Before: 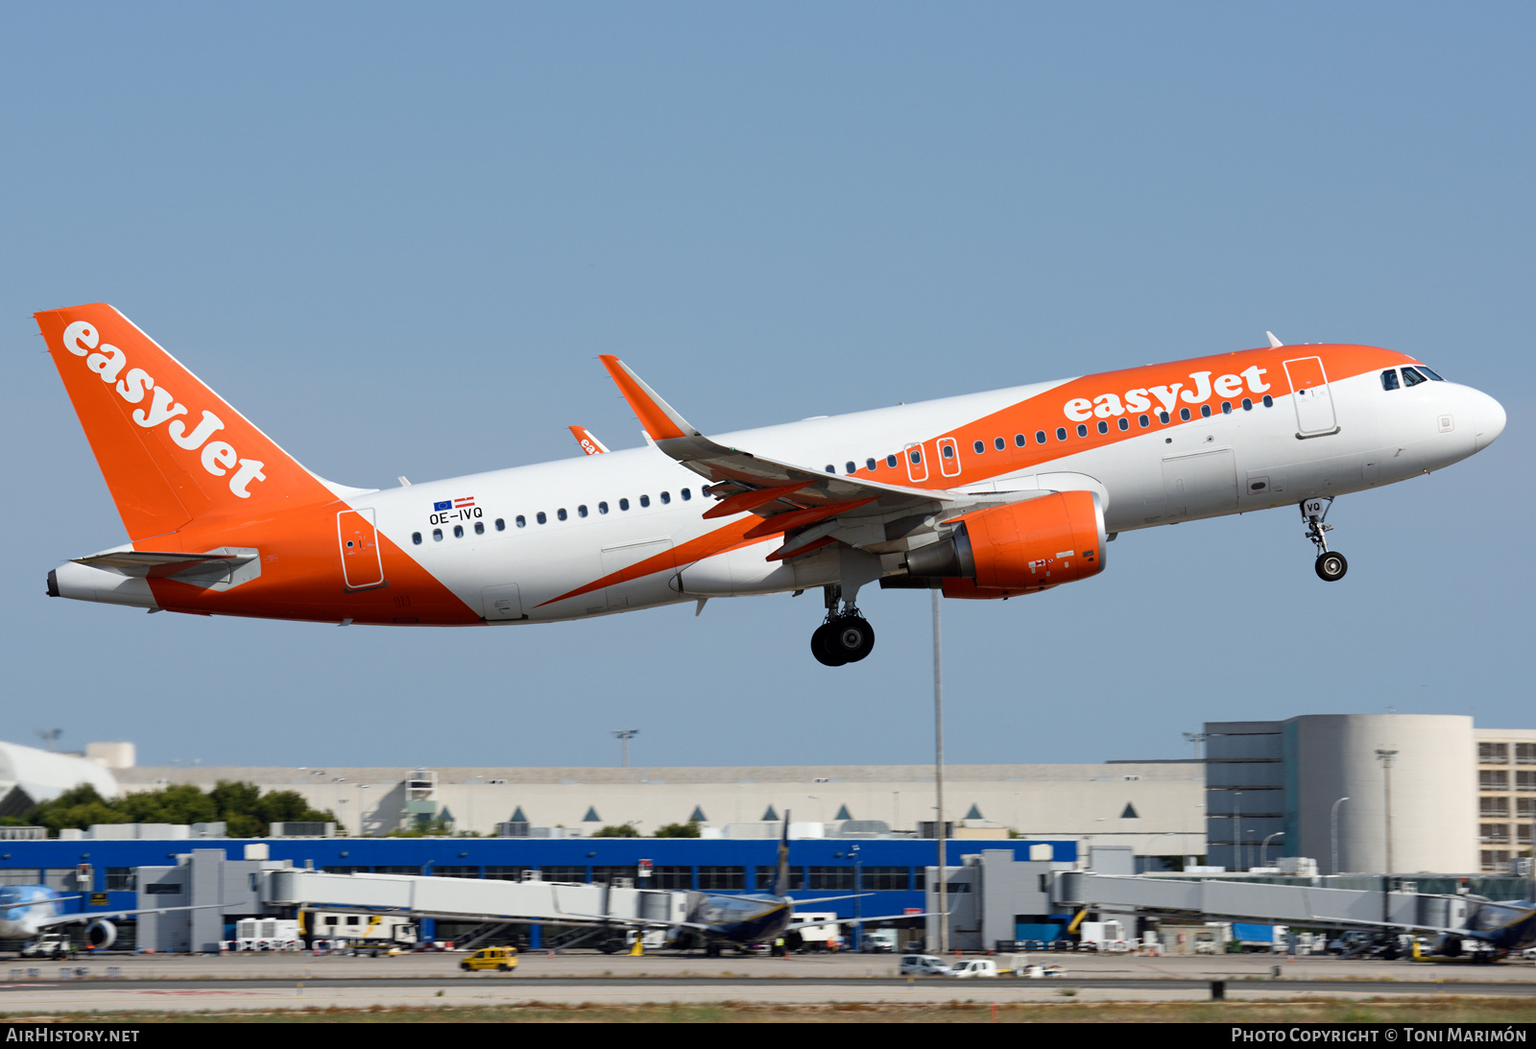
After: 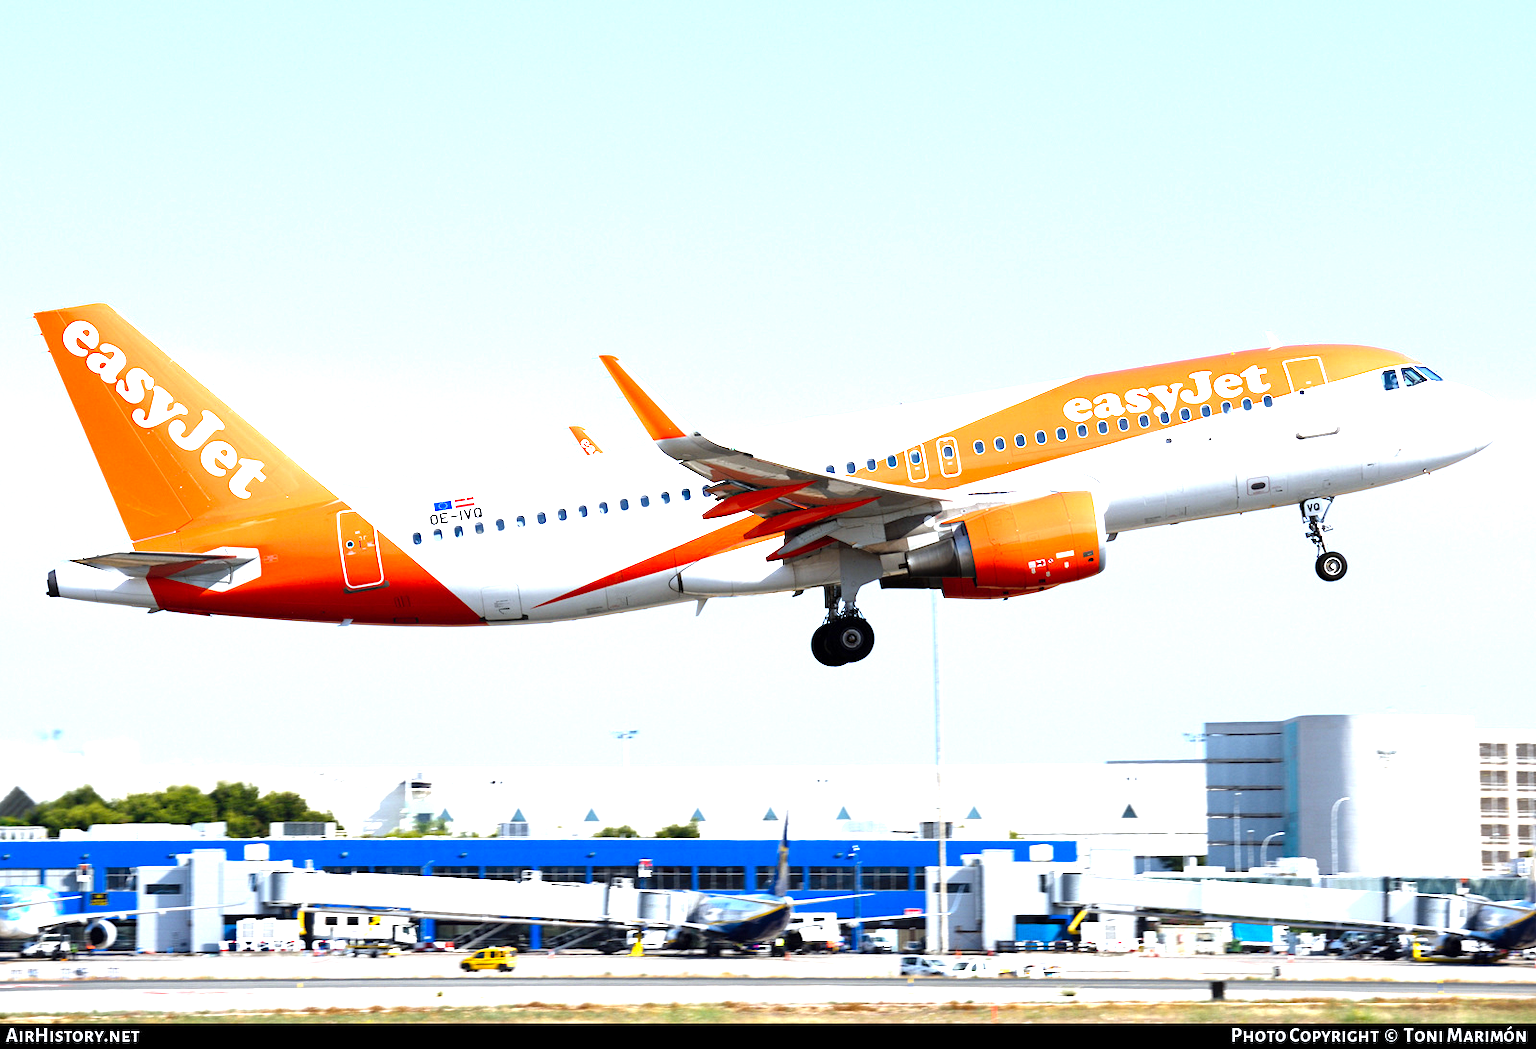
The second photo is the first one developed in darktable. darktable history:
levels: levels [0, 0.281, 0.562]
white balance: red 0.967, blue 1.049
